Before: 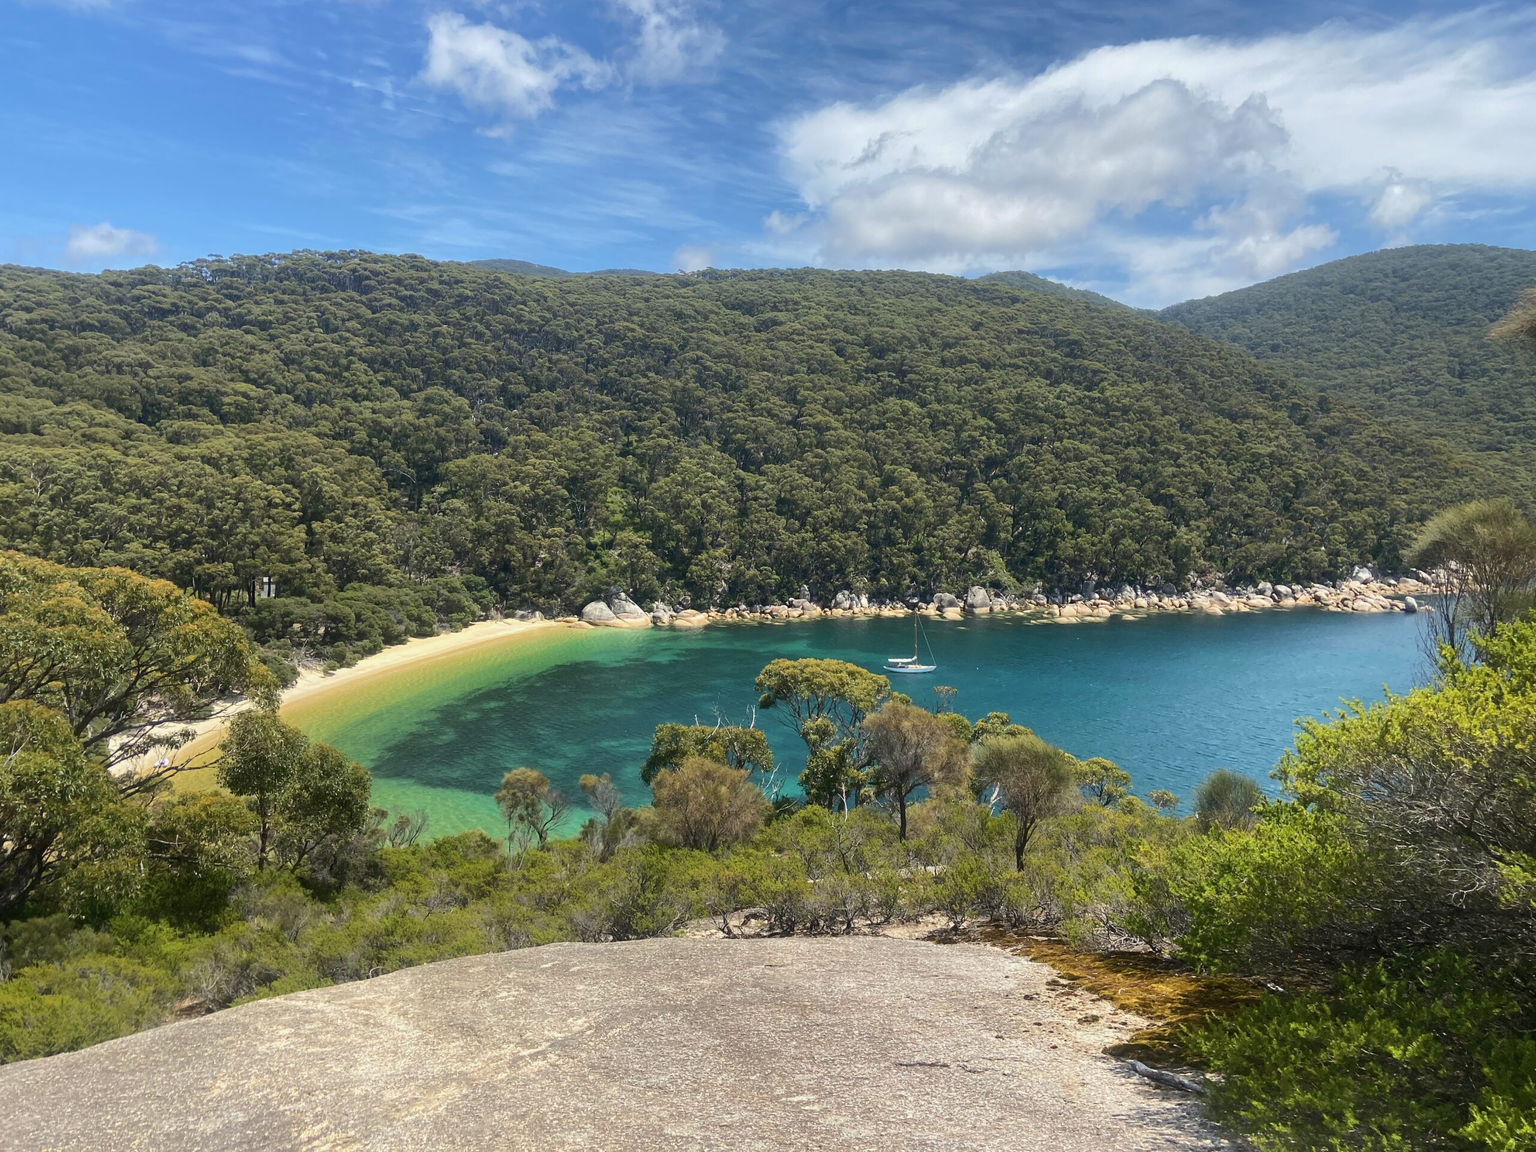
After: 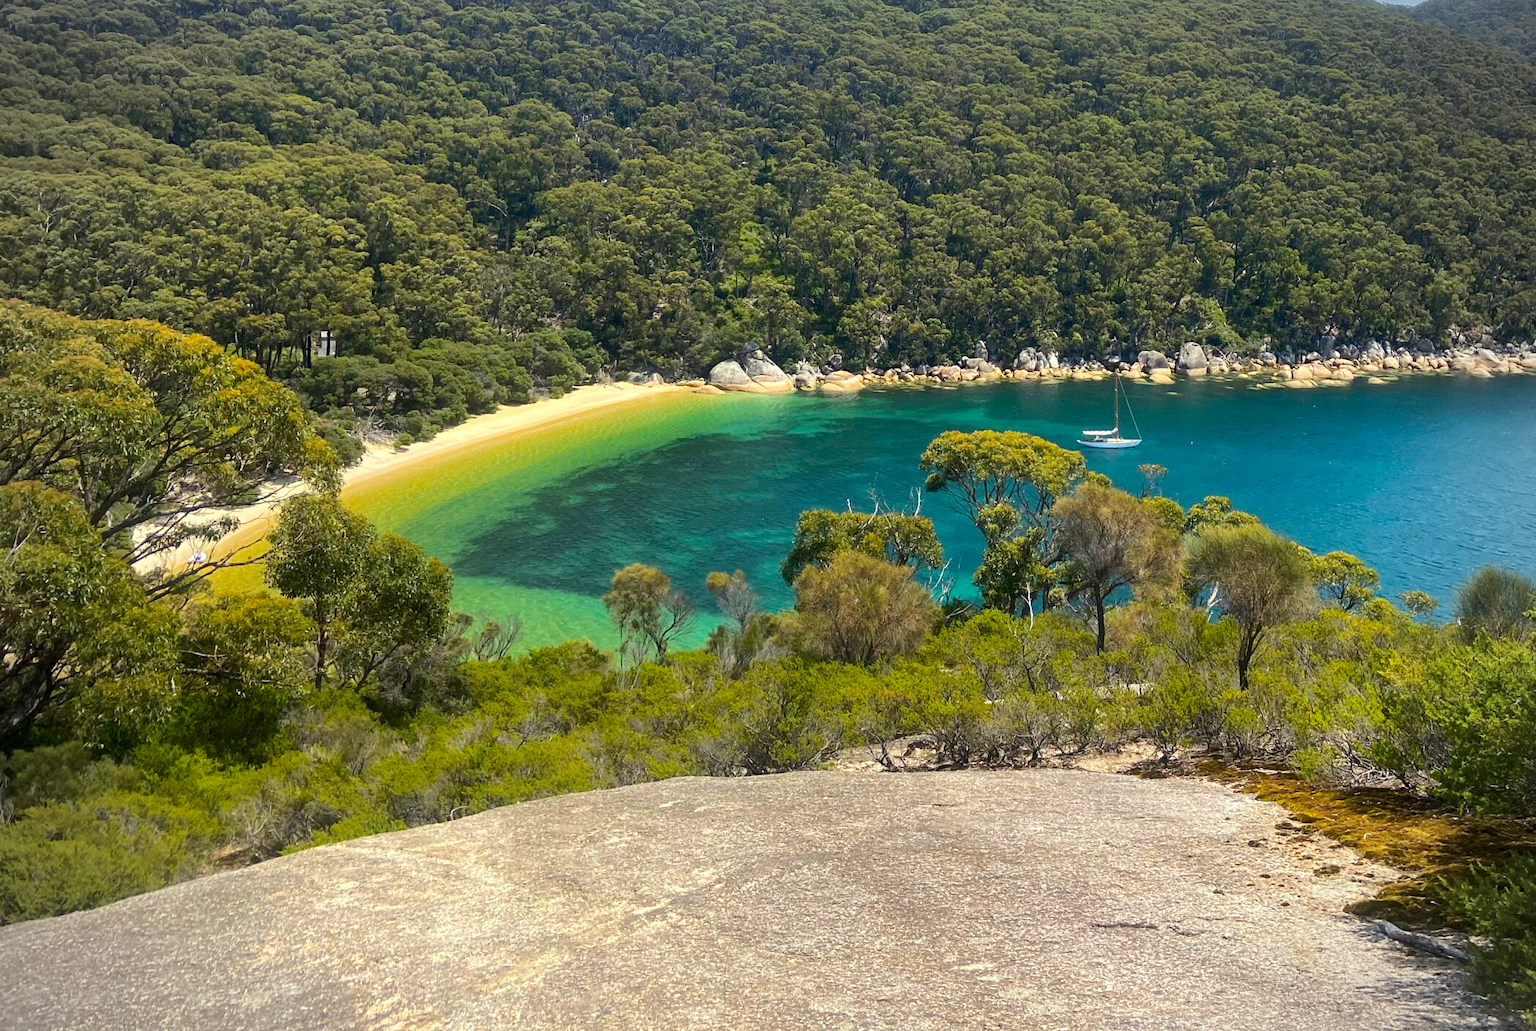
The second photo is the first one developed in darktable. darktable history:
crop: top 26.531%, right 17.959%
vignetting: on, module defaults
exposure: exposure 0.161 EV, compensate highlight preservation false
color balance rgb: perceptual saturation grading › global saturation 25%, global vibrance 20%
